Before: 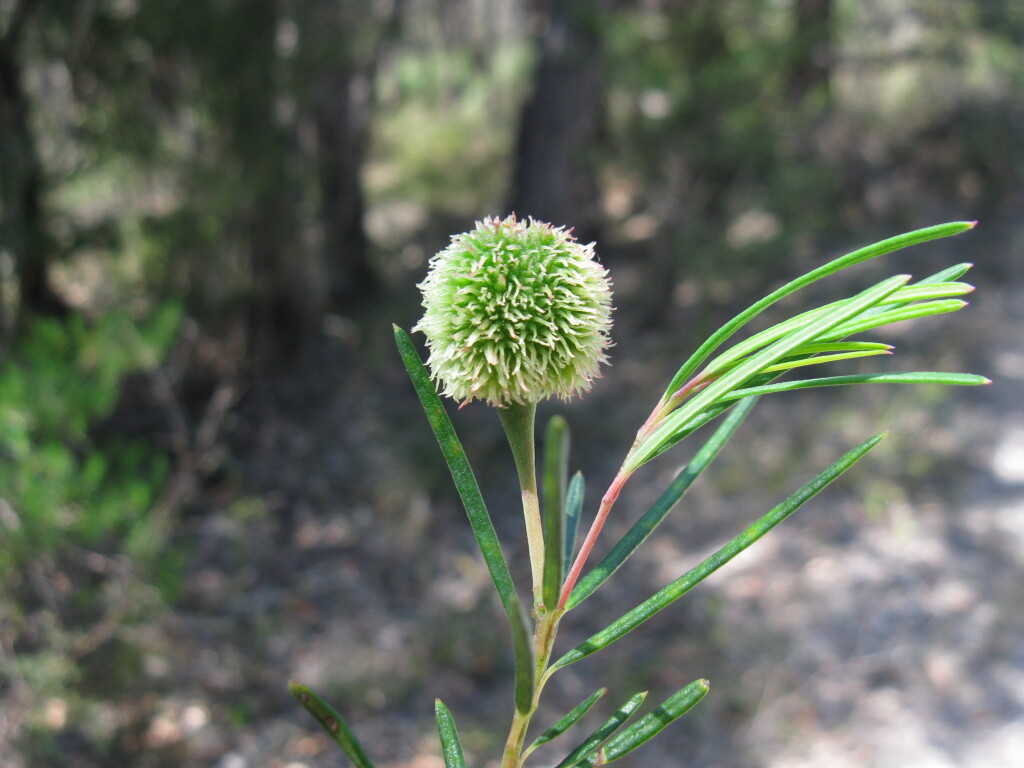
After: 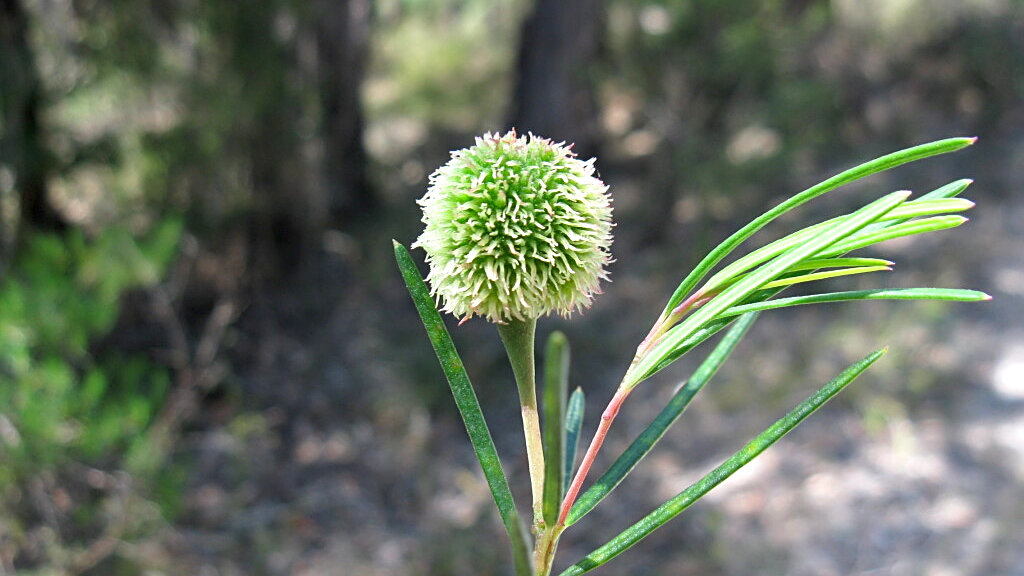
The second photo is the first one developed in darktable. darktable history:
crop: top 11.017%, bottom 13.905%
exposure: black level correction 0.005, exposure 0.288 EV, compensate highlight preservation false
sharpen: amount 0.497
